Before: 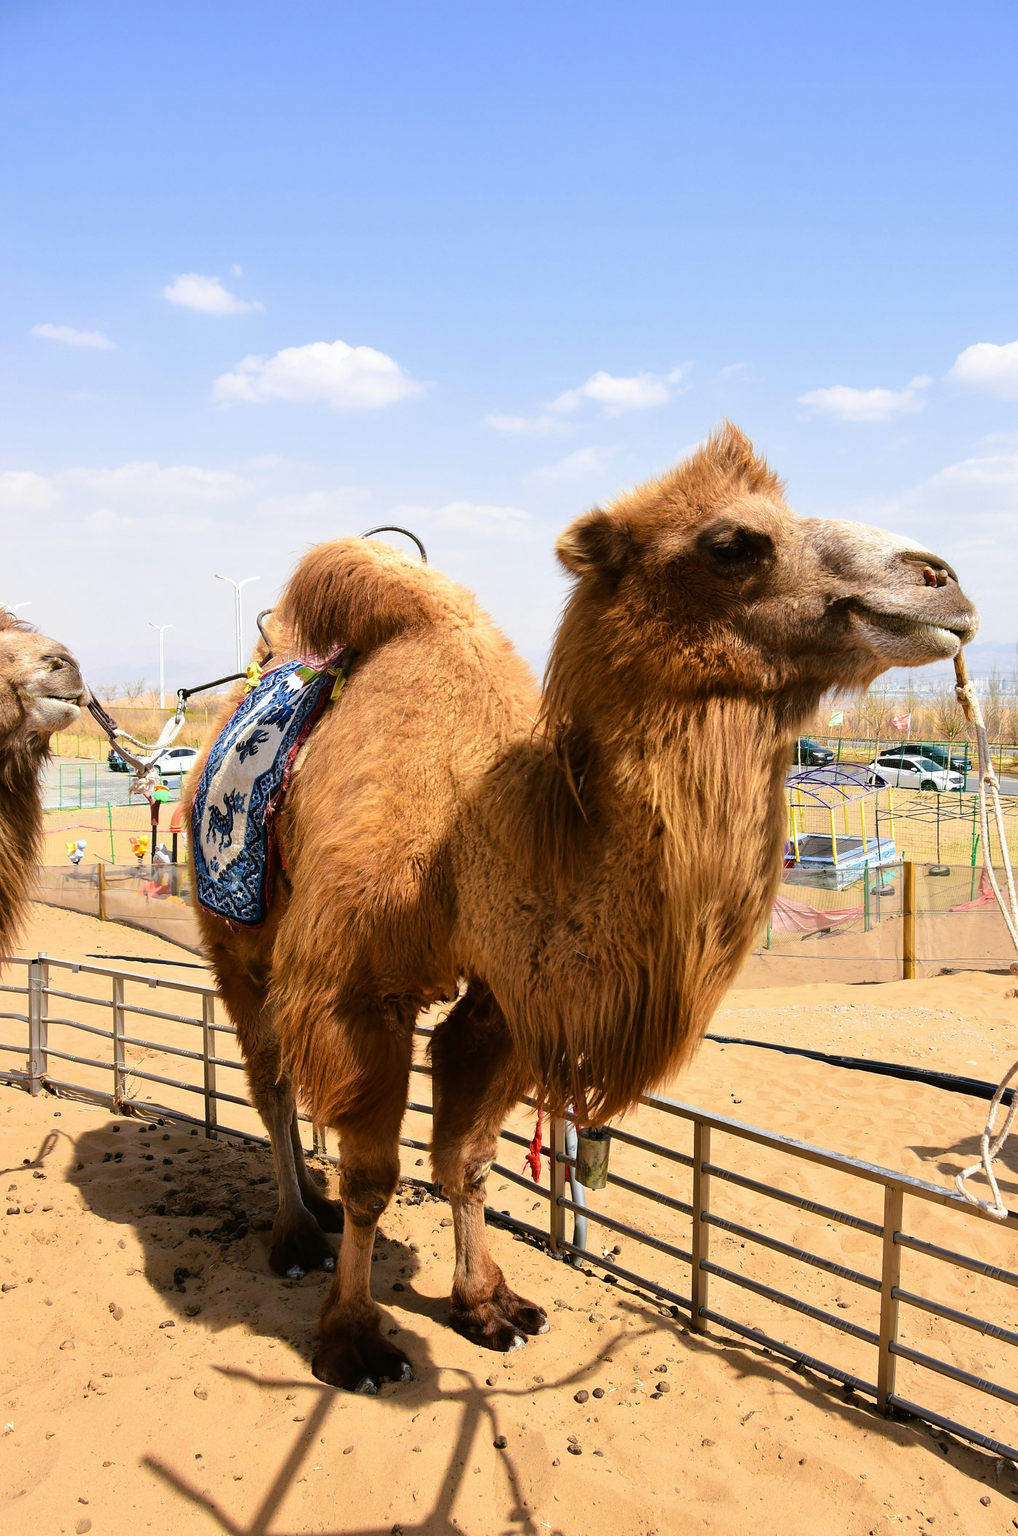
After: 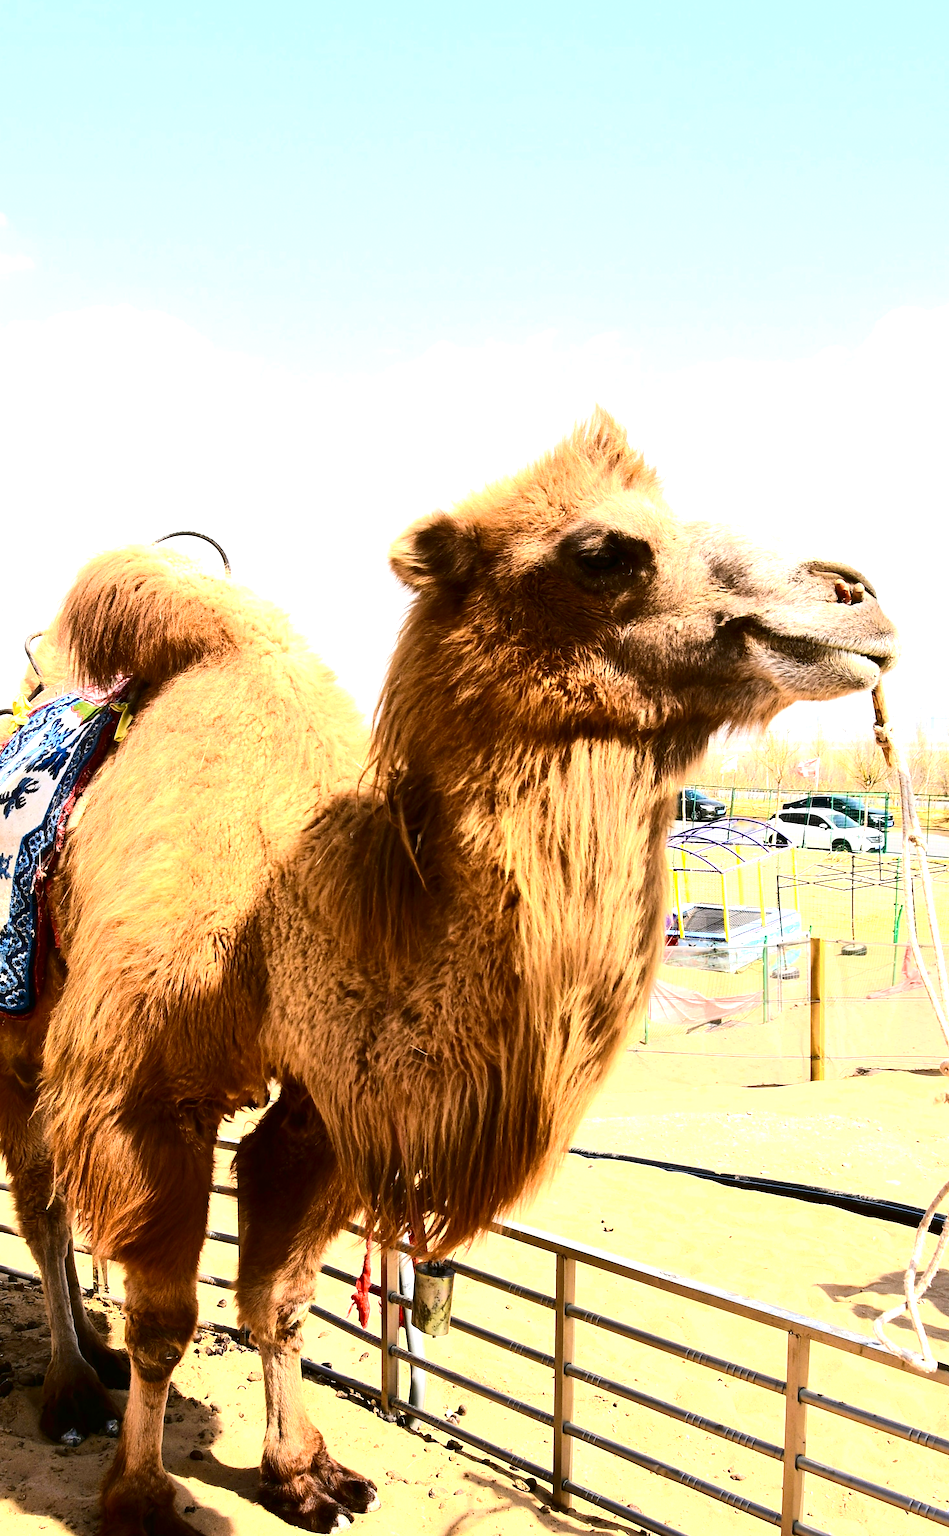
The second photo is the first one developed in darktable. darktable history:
exposure: black level correction 0.001, exposure 1.129 EV, compensate exposure bias true, compensate highlight preservation false
contrast brightness saturation: contrast 0.273
crop: left 23.3%, top 5.901%, bottom 11.838%
